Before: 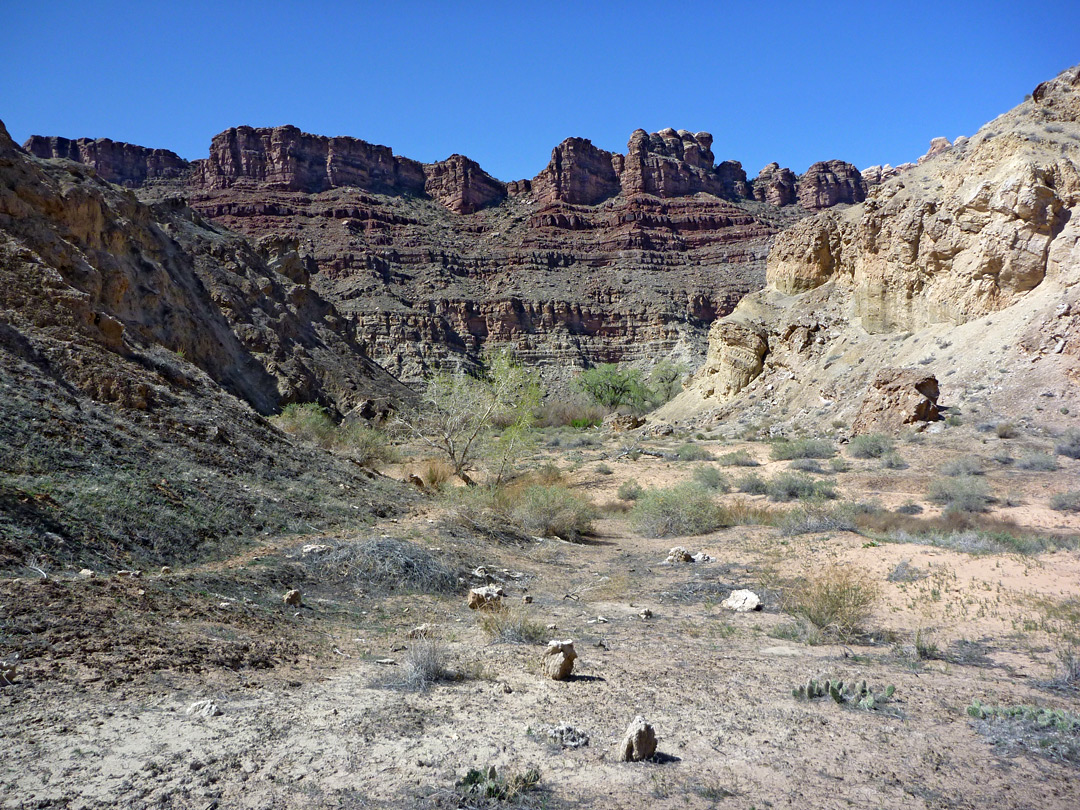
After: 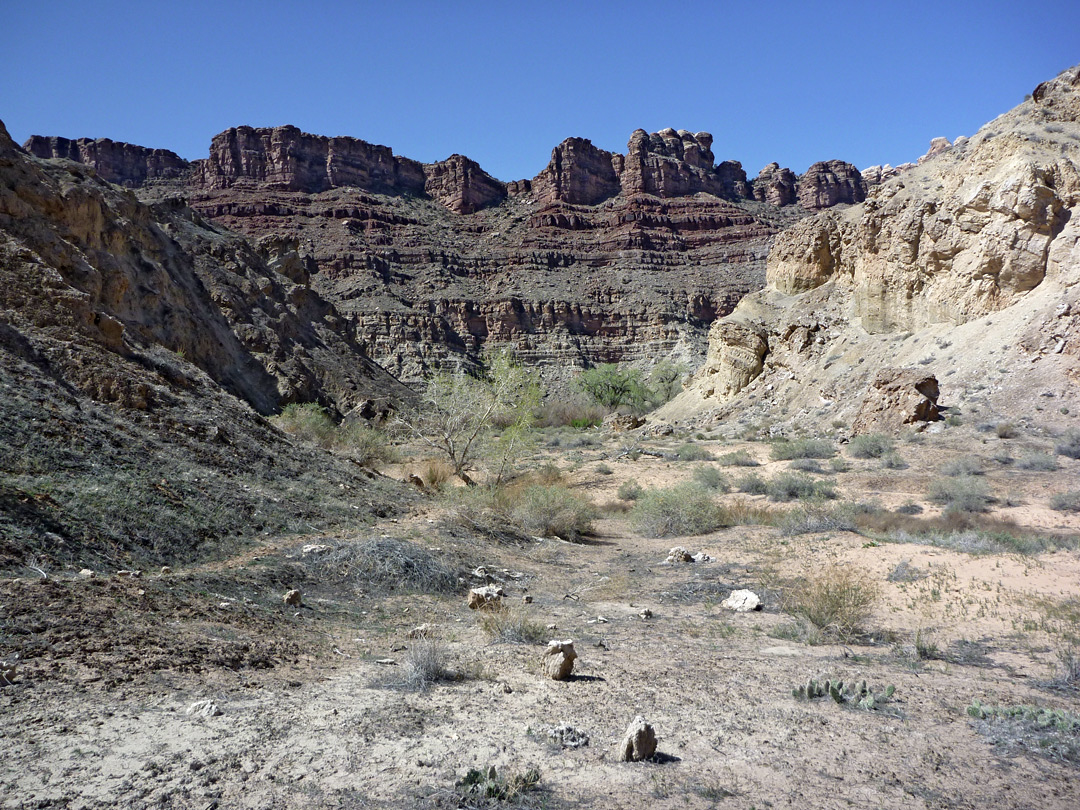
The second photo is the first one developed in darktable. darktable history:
color correction: highlights b* -0.035, saturation 0.81
